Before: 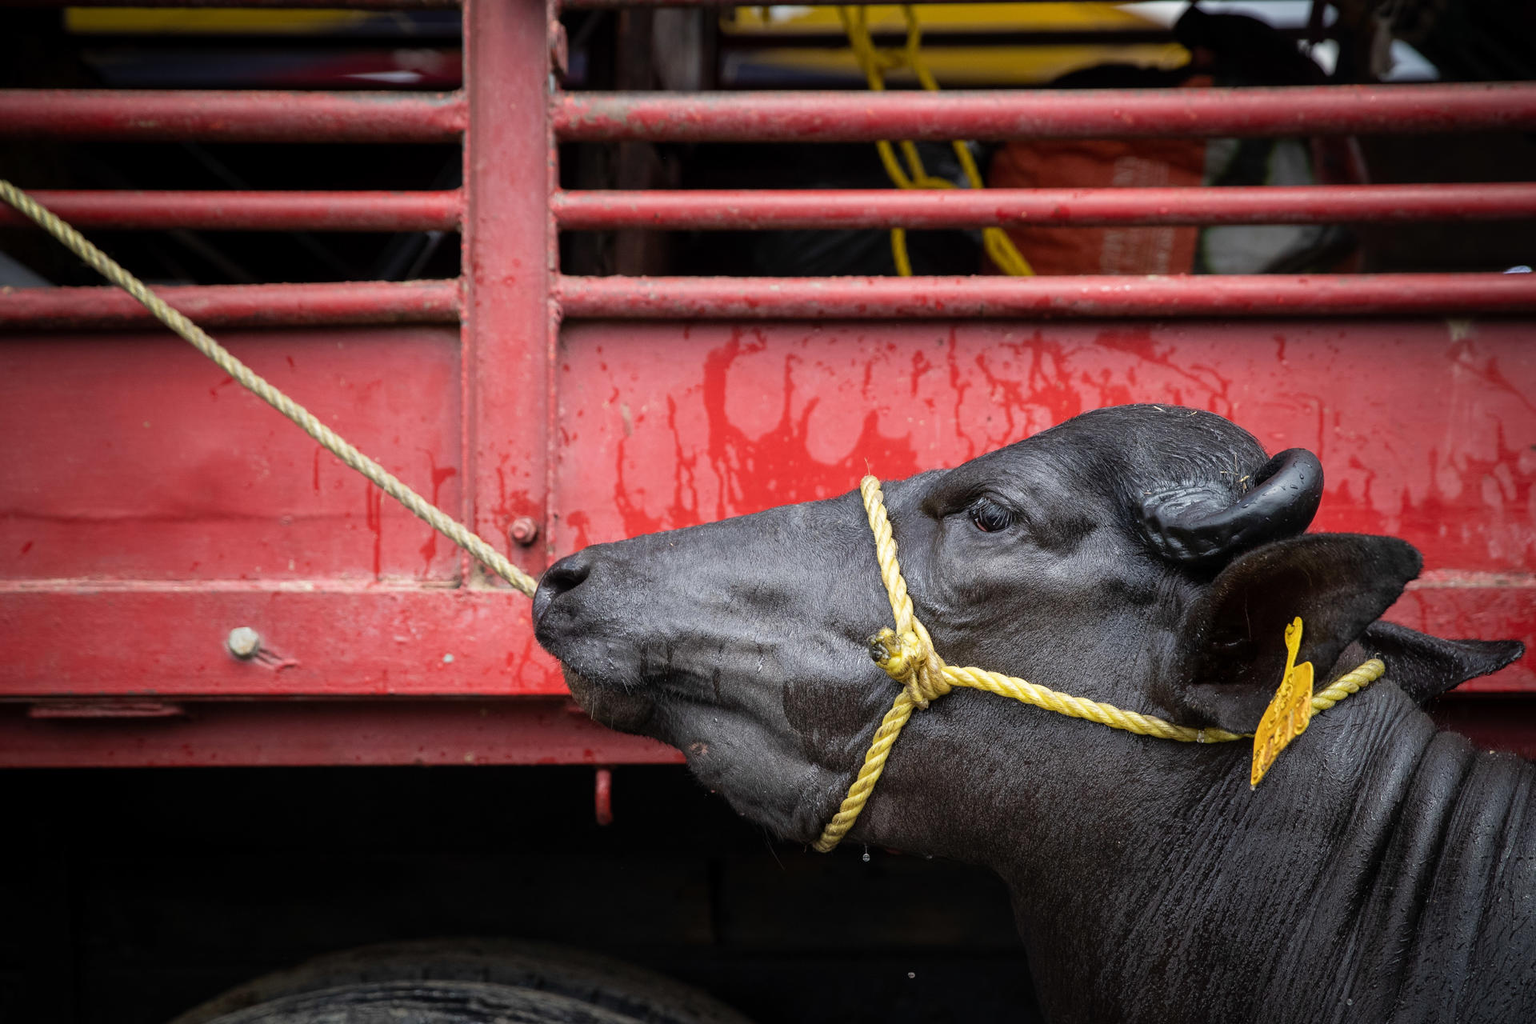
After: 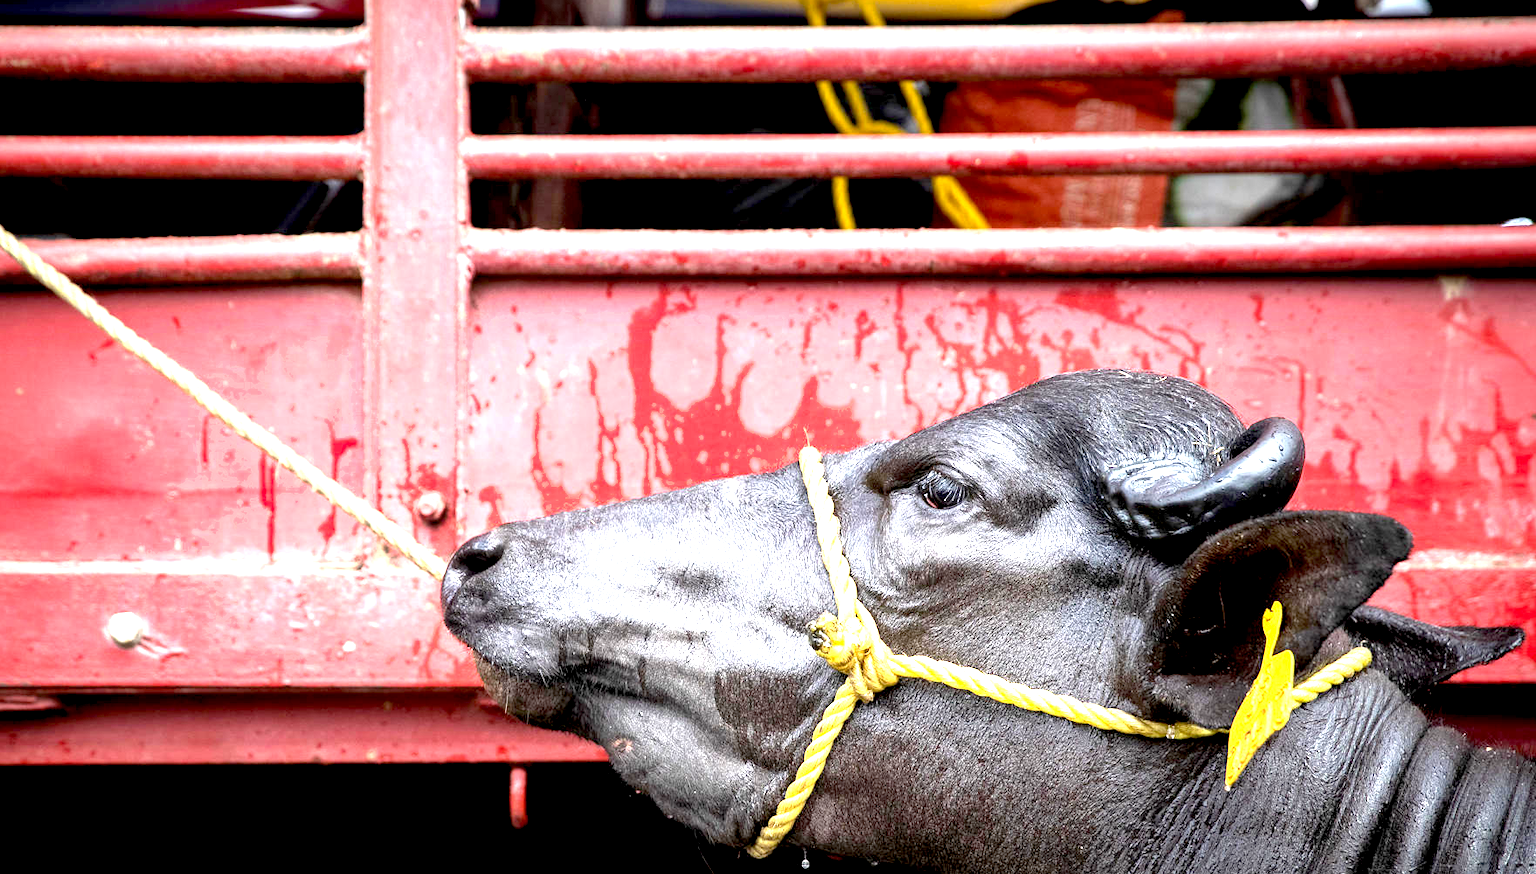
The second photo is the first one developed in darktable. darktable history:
exposure: black level correction 0.005, exposure 2.085 EV, compensate exposure bias true, compensate highlight preservation false
crop: left 8.436%, top 6.558%, bottom 15.224%
shadows and highlights: shadows 29.17, highlights -29.64, low approximation 0.01, soften with gaussian
